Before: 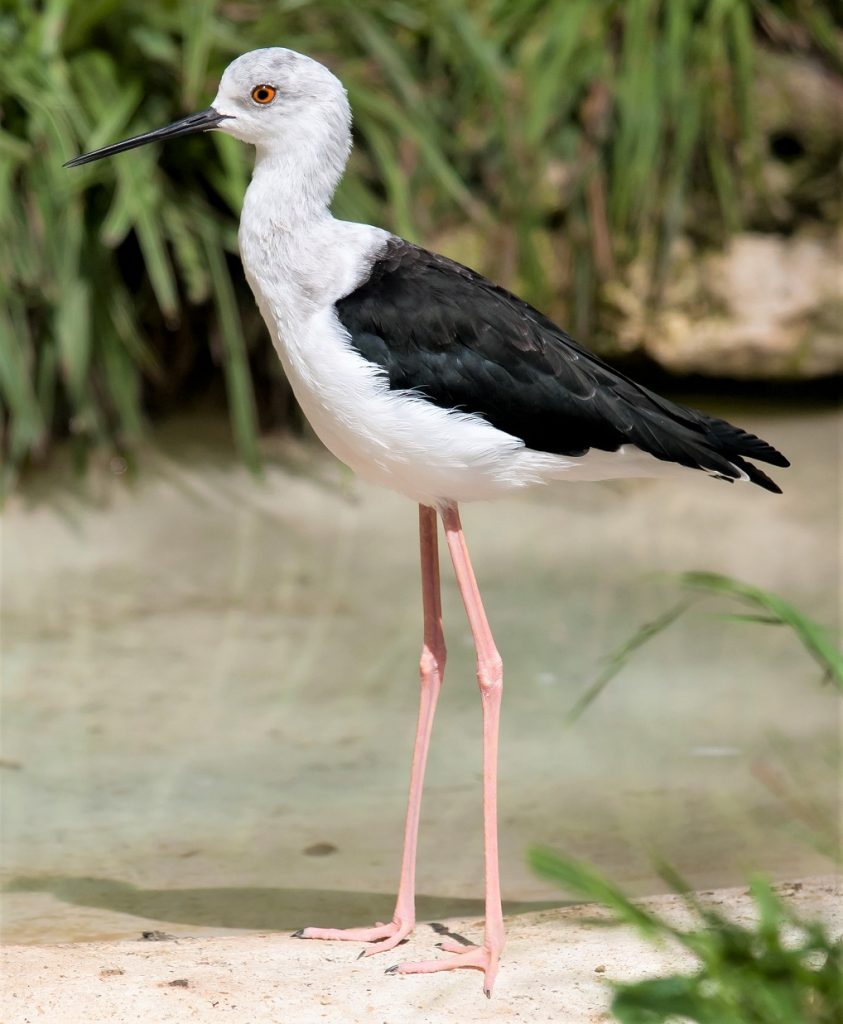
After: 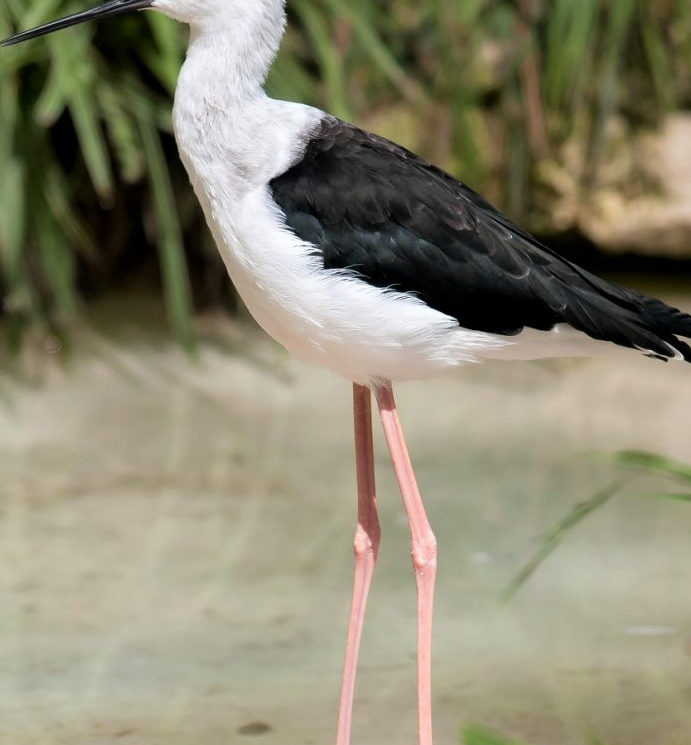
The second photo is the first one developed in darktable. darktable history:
crop: left 7.856%, top 11.836%, right 10.12%, bottom 15.387%
tone equalizer: on, module defaults
